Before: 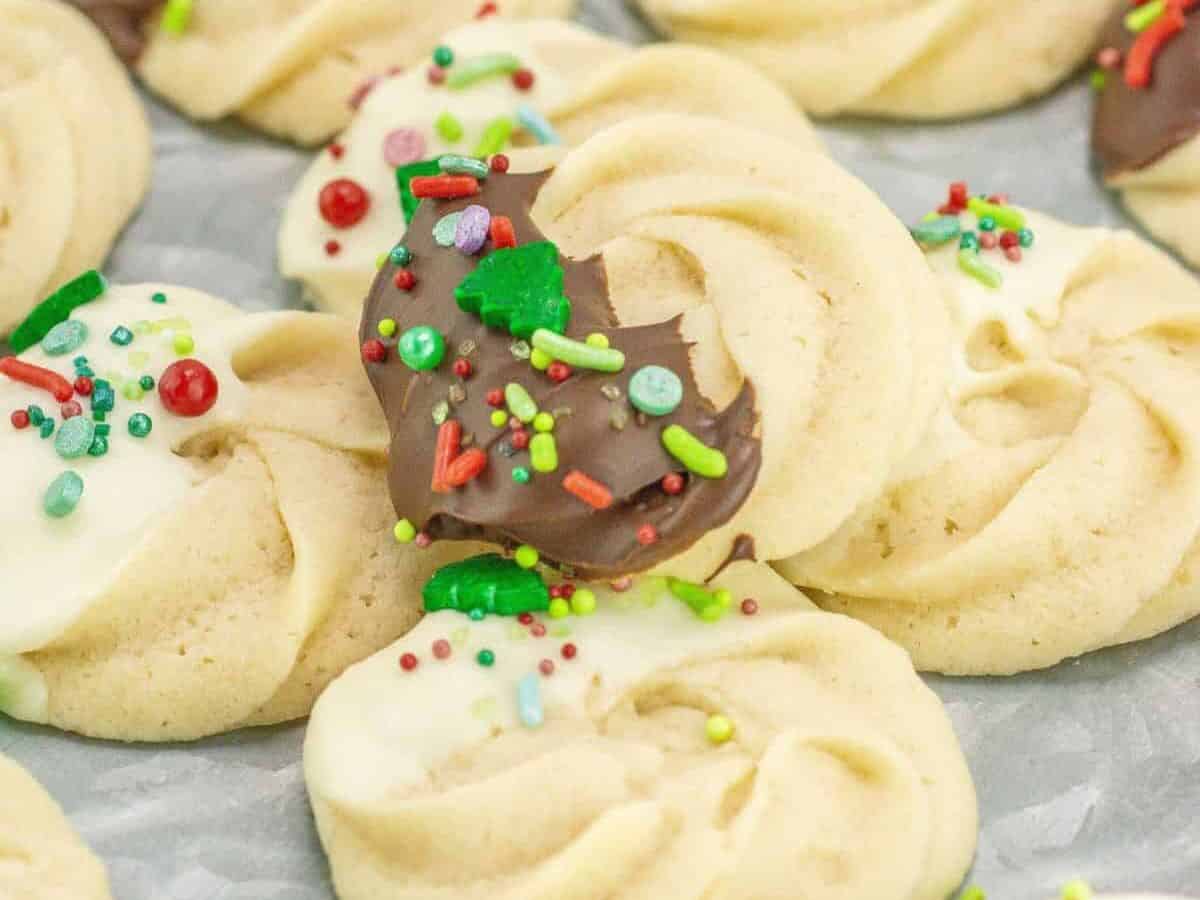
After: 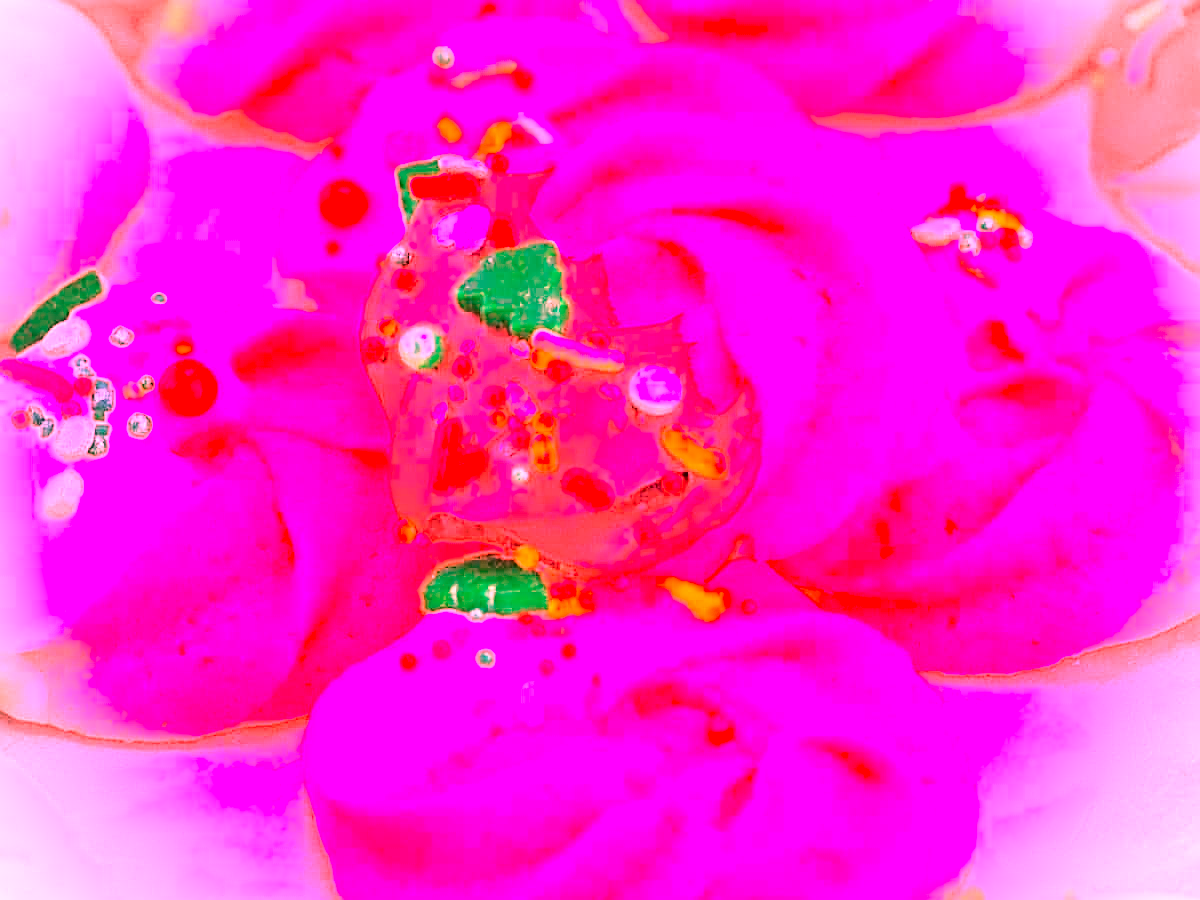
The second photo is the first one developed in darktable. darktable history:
white balance: red 4.26, blue 1.802
vignetting: on, module defaults
sharpen: on, module defaults
tone curve: curves: ch0 [(0.003, 0.015) (0.104, 0.07) (0.239, 0.201) (0.327, 0.317) (0.401, 0.443) (0.495, 0.55) (0.65, 0.68) (0.832, 0.858) (1, 0.977)]; ch1 [(0, 0) (0.161, 0.092) (0.35, 0.33) (0.379, 0.401) (0.447, 0.476) (0.495, 0.499) (0.515, 0.518) (0.55, 0.557) (0.621, 0.615) (0.718, 0.734) (1, 1)]; ch2 [(0, 0) (0.359, 0.372) (0.437, 0.437) (0.502, 0.501) (0.534, 0.537) (0.599, 0.586) (1, 1)], color space Lab, independent channels, preserve colors none
